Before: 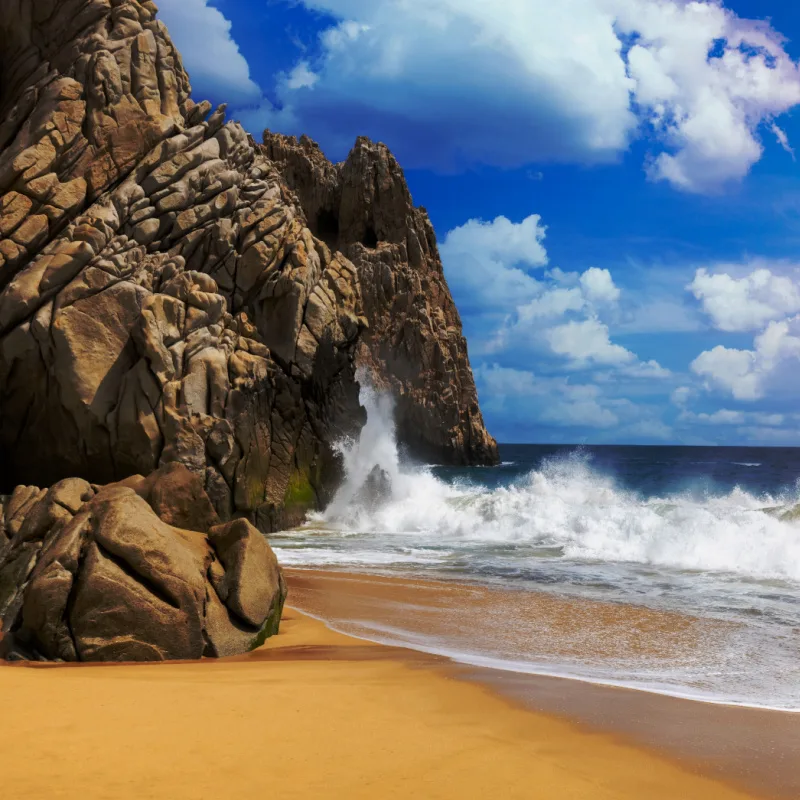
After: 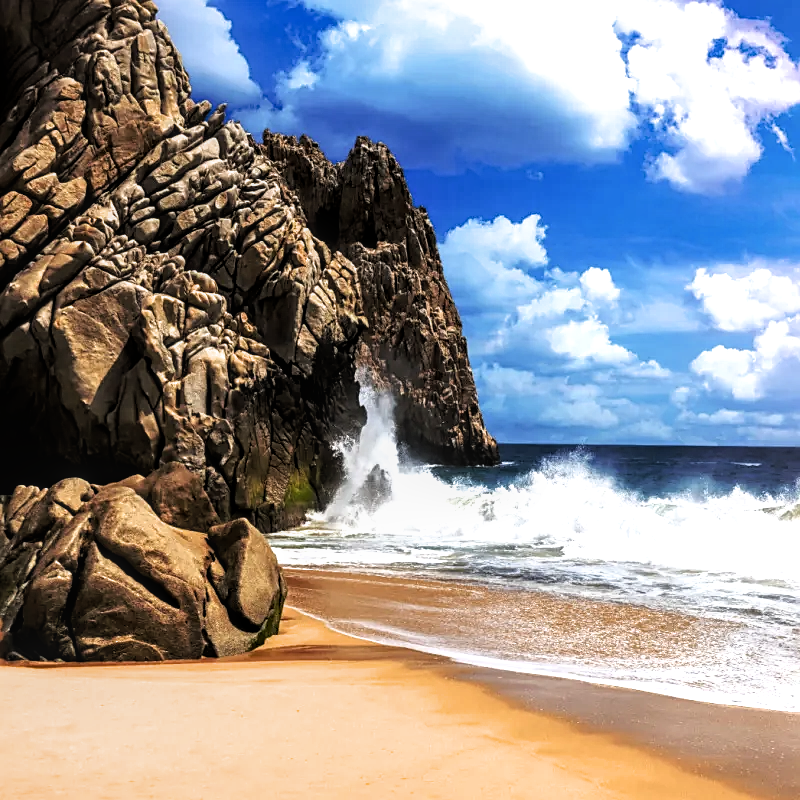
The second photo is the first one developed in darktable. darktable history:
filmic rgb: black relative exposure -8.22 EV, white relative exposure 2.2 EV, target white luminance 99.95%, hardness 7.08, latitude 75.71%, contrast 1.321, highlights saturation mix -2.25%, shadows ↔ highlights balance 29.92%
exposure: exposure 0.56 EV, compensate exposure bias true, compensate highlight preservation false
local contrast: on, module defaults
sharpen: radius 1.951
